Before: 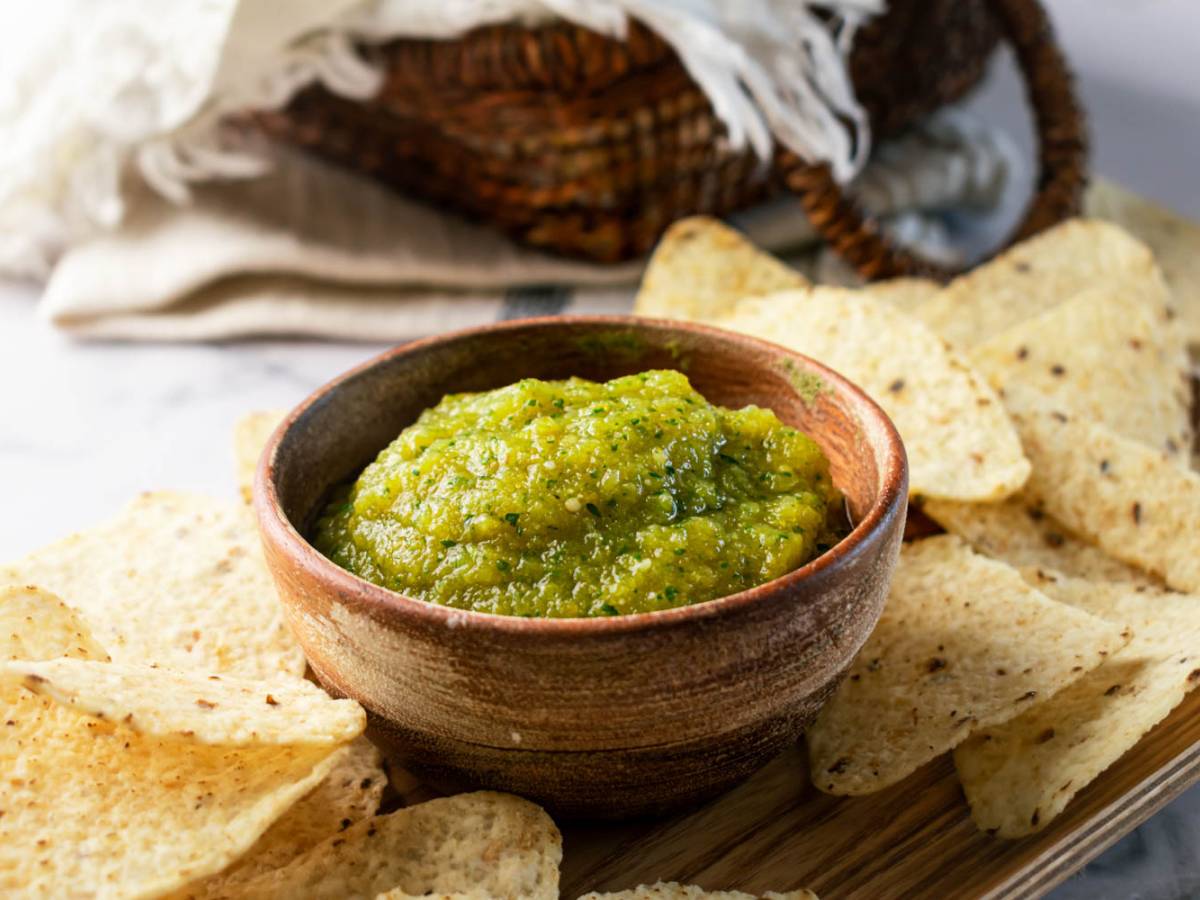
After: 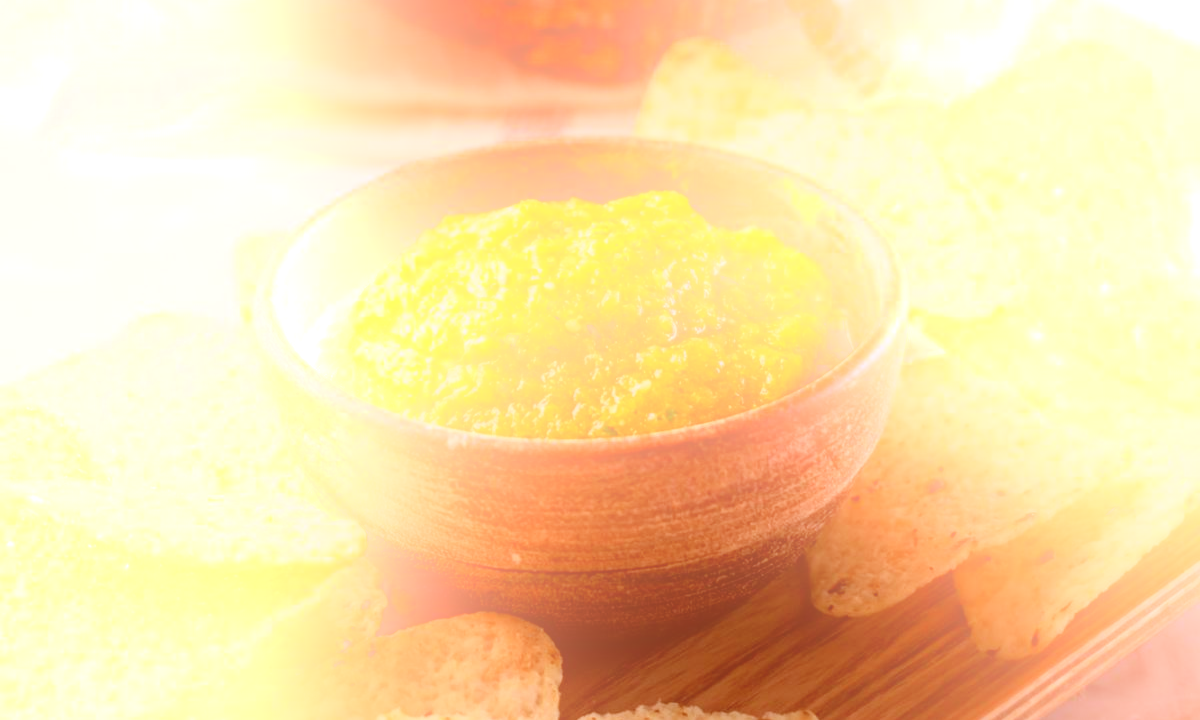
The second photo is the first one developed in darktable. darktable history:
crop and rotate: top 19.998%
color correction: highlights a* 9.03, highlights b* 8.71, shadows a* 40, shadows b* 40, saturation 0.8
bloom: size 25%, threshold 5%, strength 90%
